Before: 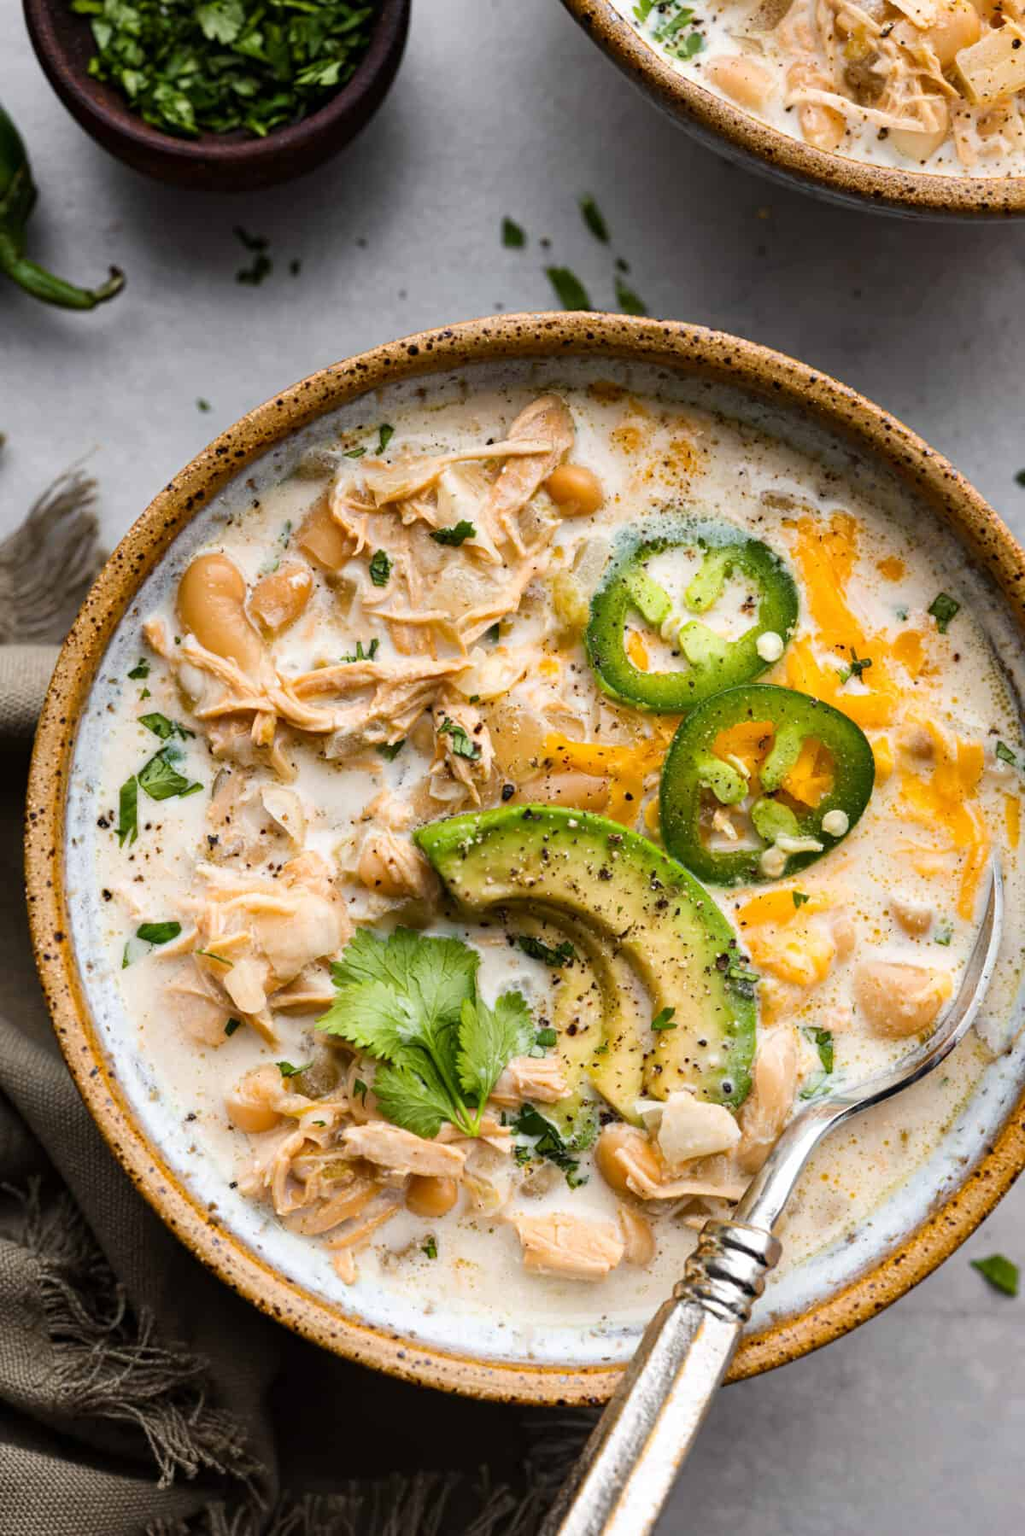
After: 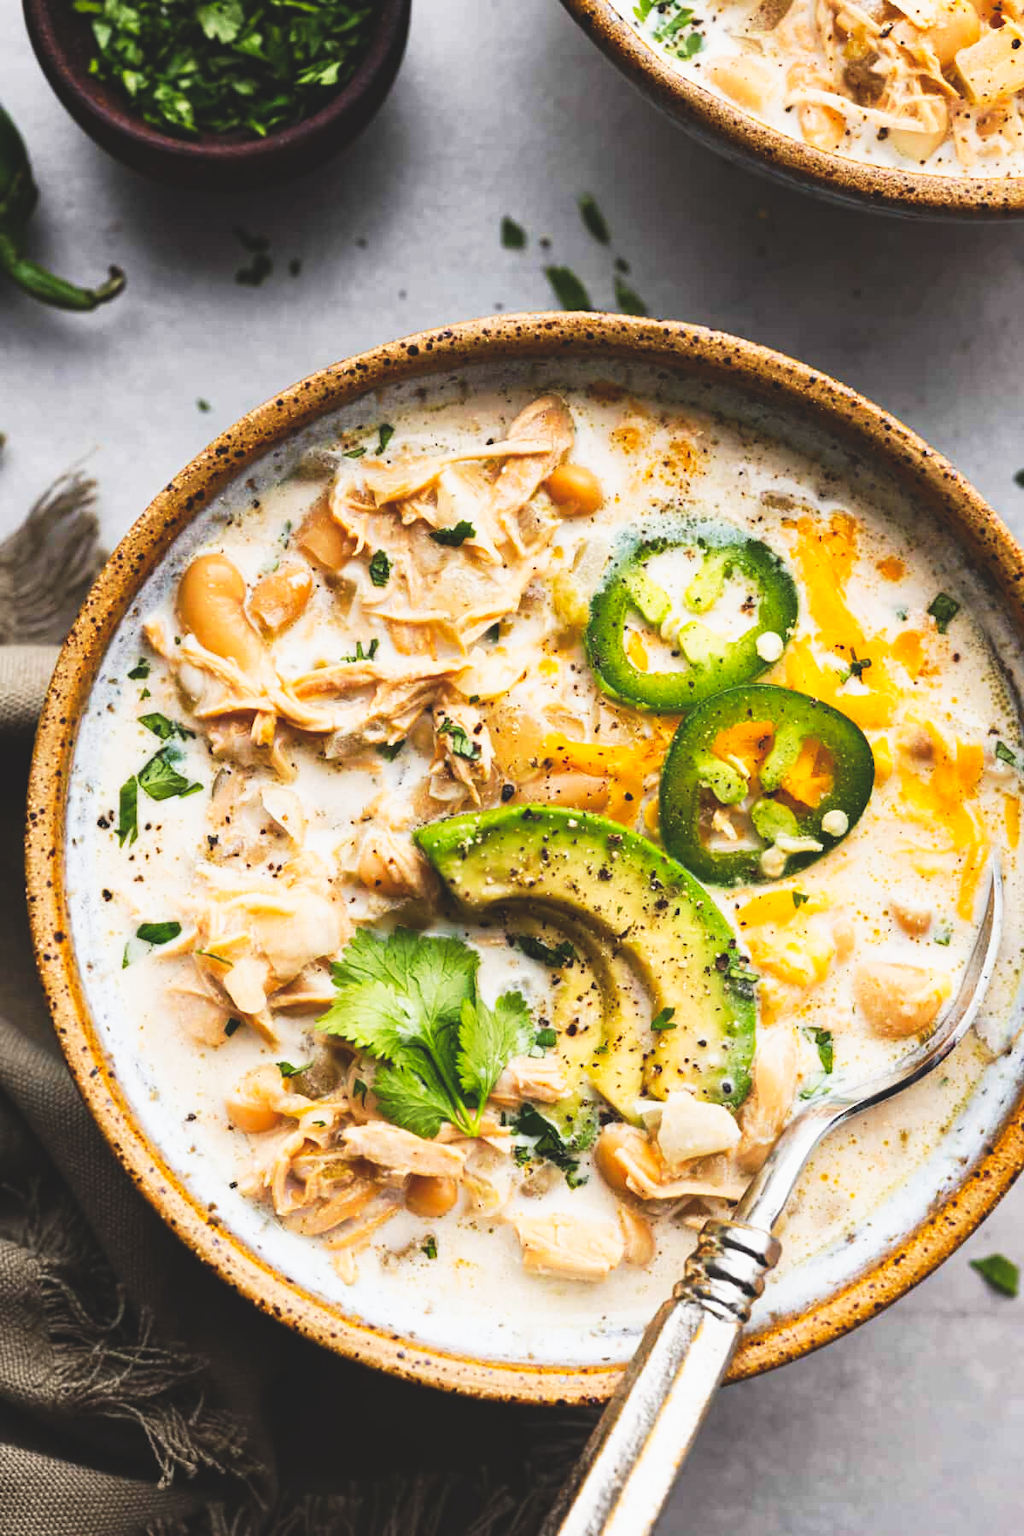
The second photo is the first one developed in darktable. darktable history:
exposure: black level correction -0.015, exposure -0.187 EV, compensate highlight preservation false
tone curve: curves: ch0 [(0, 0.058) (0.198, 0.188) (0.512, 0.582) (0.625, 0.754) (0.81, 0.934) (1, 1)], preserve colors none
